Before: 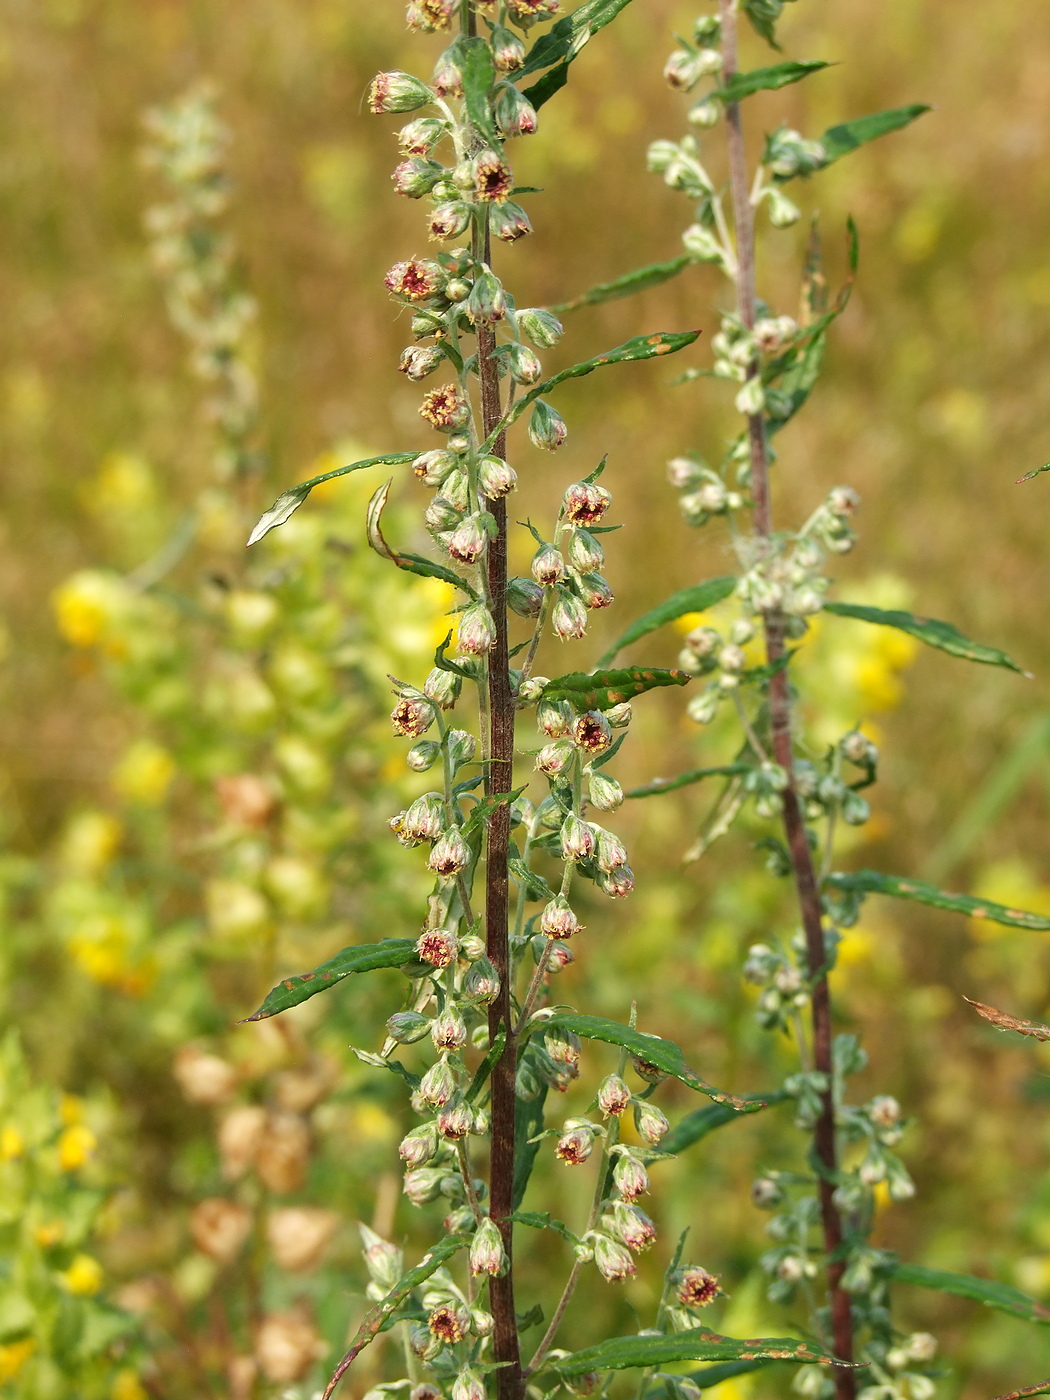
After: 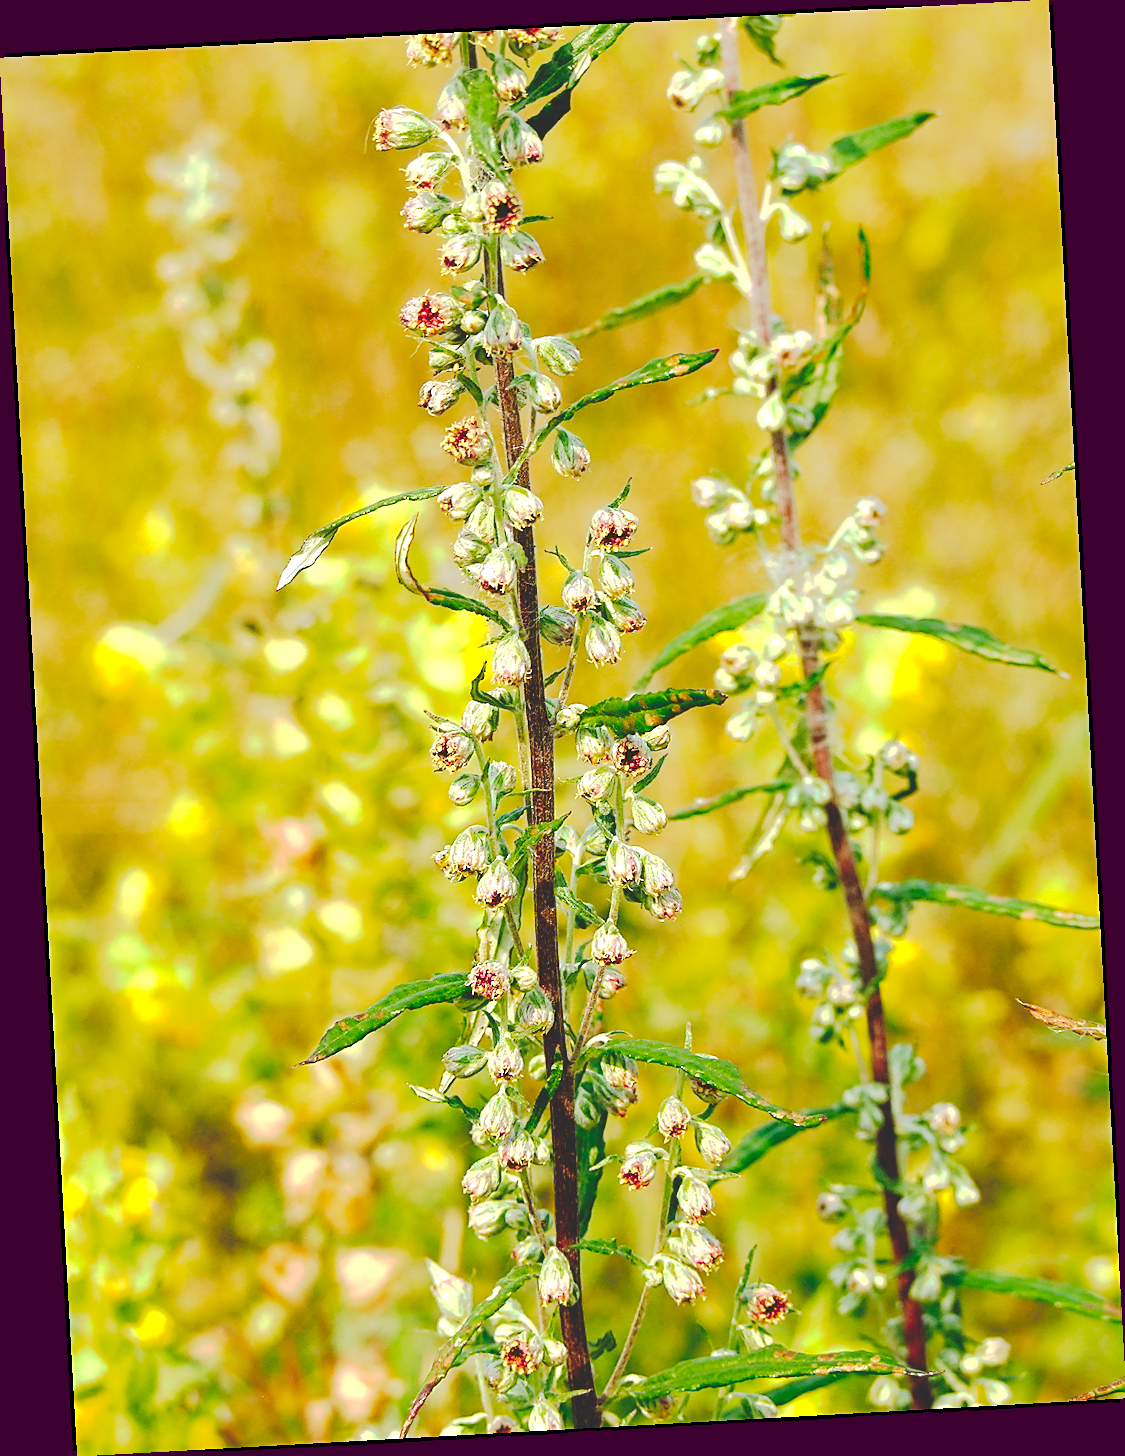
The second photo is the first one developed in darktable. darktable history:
rotate and perspective: rotation -3.18°, automatic cropping off
sharpen: on, module defaults
tone curve: curves: ch0 [(0, 0) (0.003, 0.185) (0.011, 0.185) (0.025, 0.187) (0.044, 0.185) (0.069, 0.185) (0.1, 0.18) (0.136, 0.18) (0.177, 0.179) (0.224, 0.202) (0.277, 0.252) (0.335, 0.343) (0.399, 0.452) (0.468, 0.553) (0.543, 0.643) (0.623, 0.717) (0.709, 0.778) (0.801, 0.82) (0.898, 0.856) (1, 1)], preserve colors none
exposure: black level correction 0, exposure 0.5 EV, compensate exposure bias true, compensate highlight preservation false
color balance: lift [1, 1, 0.999, 1.001], gamma [1, 1.003, 1.005, 0.995], gain [1, 0.992, 0.988, 1.012], contrast 5%, output saturation 110%
